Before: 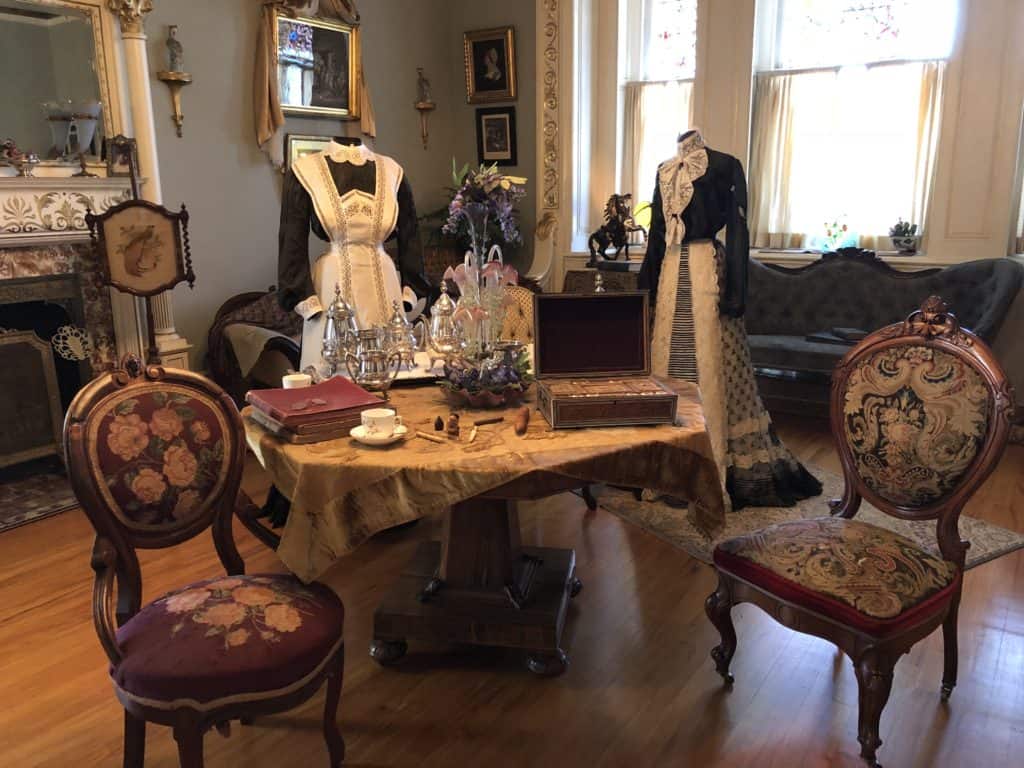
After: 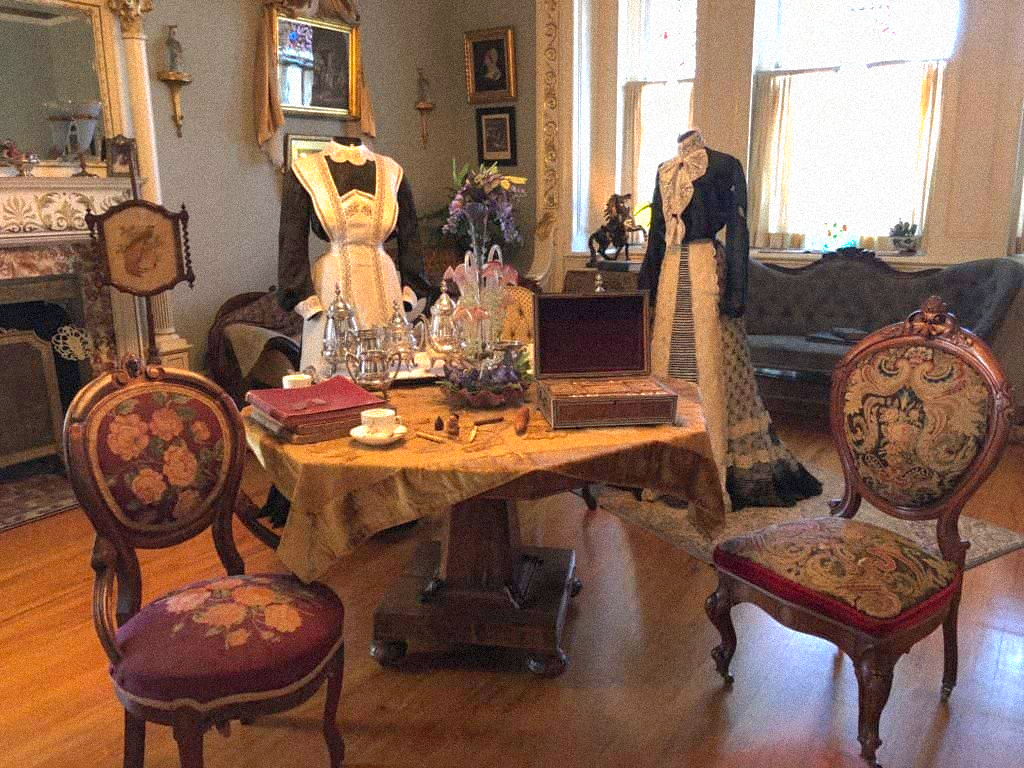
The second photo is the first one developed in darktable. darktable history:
shadows and highlights: on, module defaults
contrast equalizer: y [[0.5, 0.5, 0.472, 0.5, 0.5, 0.5], [0.5 ×6], [0.5 ×6], [0 ×6], [0 ×6]]
grain: coarseness 9.38 ISO, strength 34.99%, mid-tones bias 0%
exposure: exposure 0.426 EV, compensate highlight preservation false
